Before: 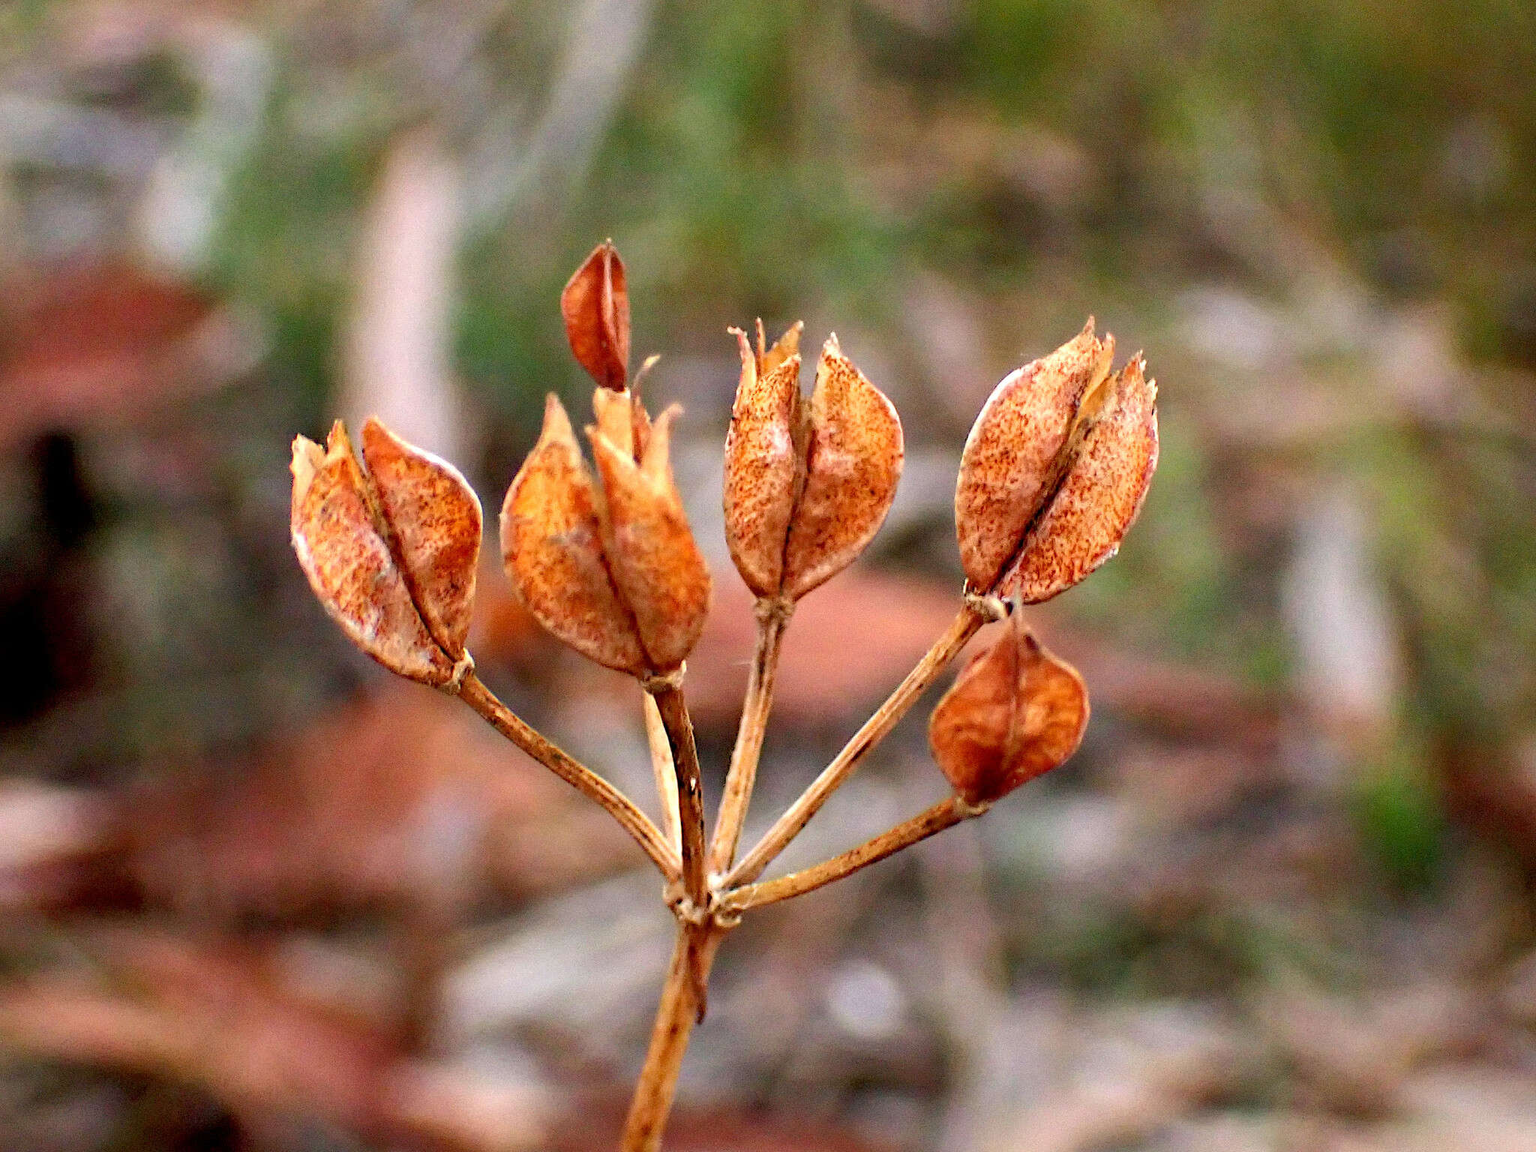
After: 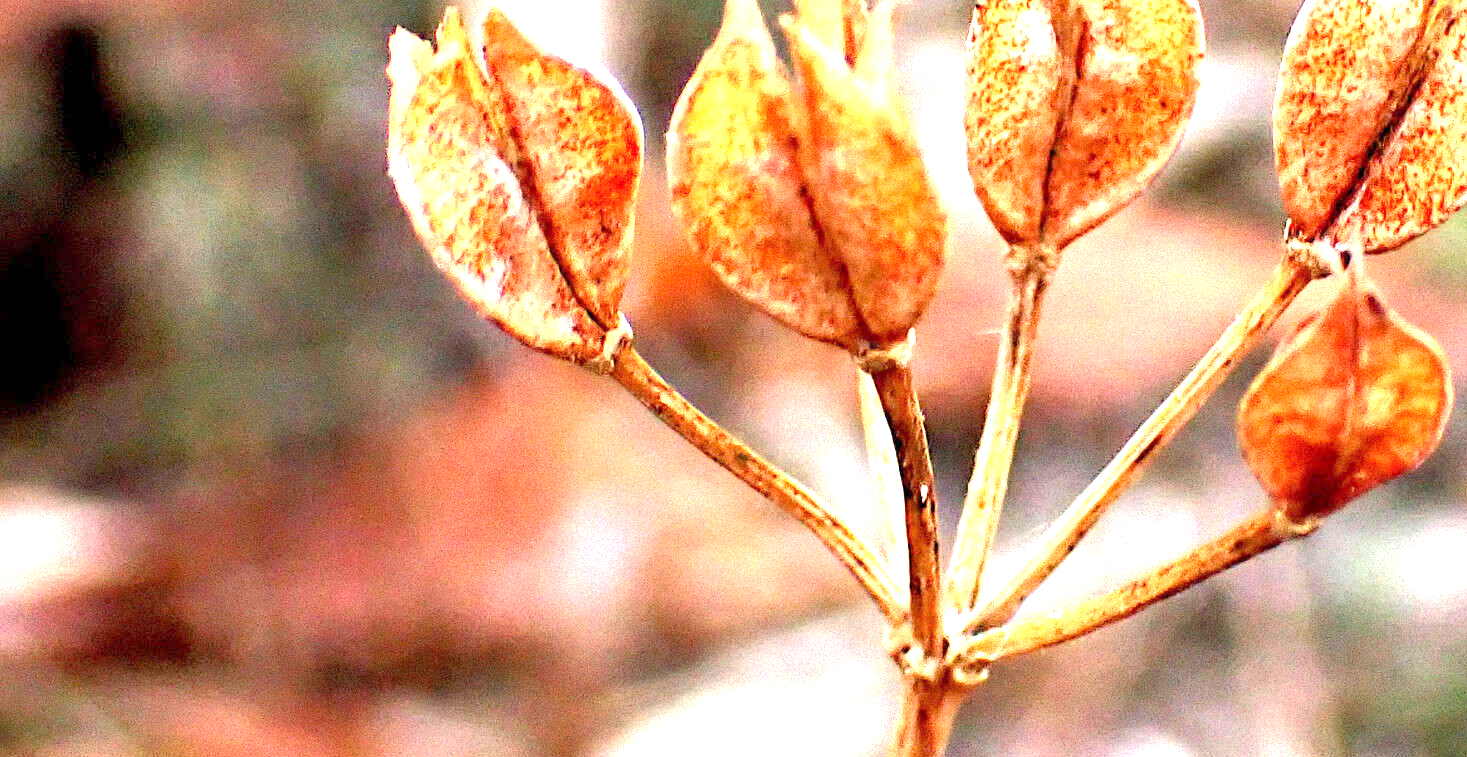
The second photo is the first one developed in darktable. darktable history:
exposure: black level correction 0, exposure 1.513 EV, compensate highlight preservation false
local contrast: highlights 106%, shadows 98%, detail 120%, midtone range 0.2
crop: top 36.002%, right 28.36%, bottom 14.681%
